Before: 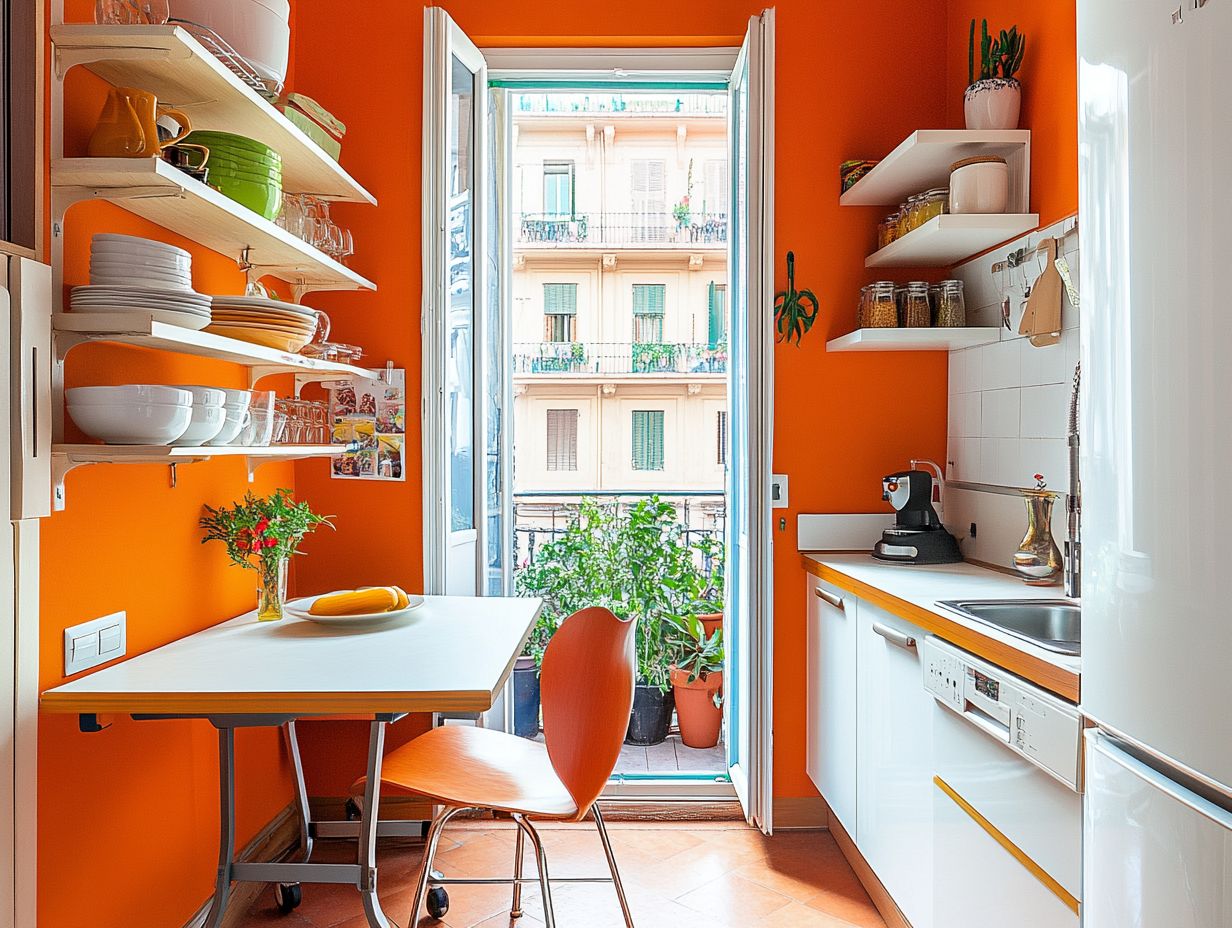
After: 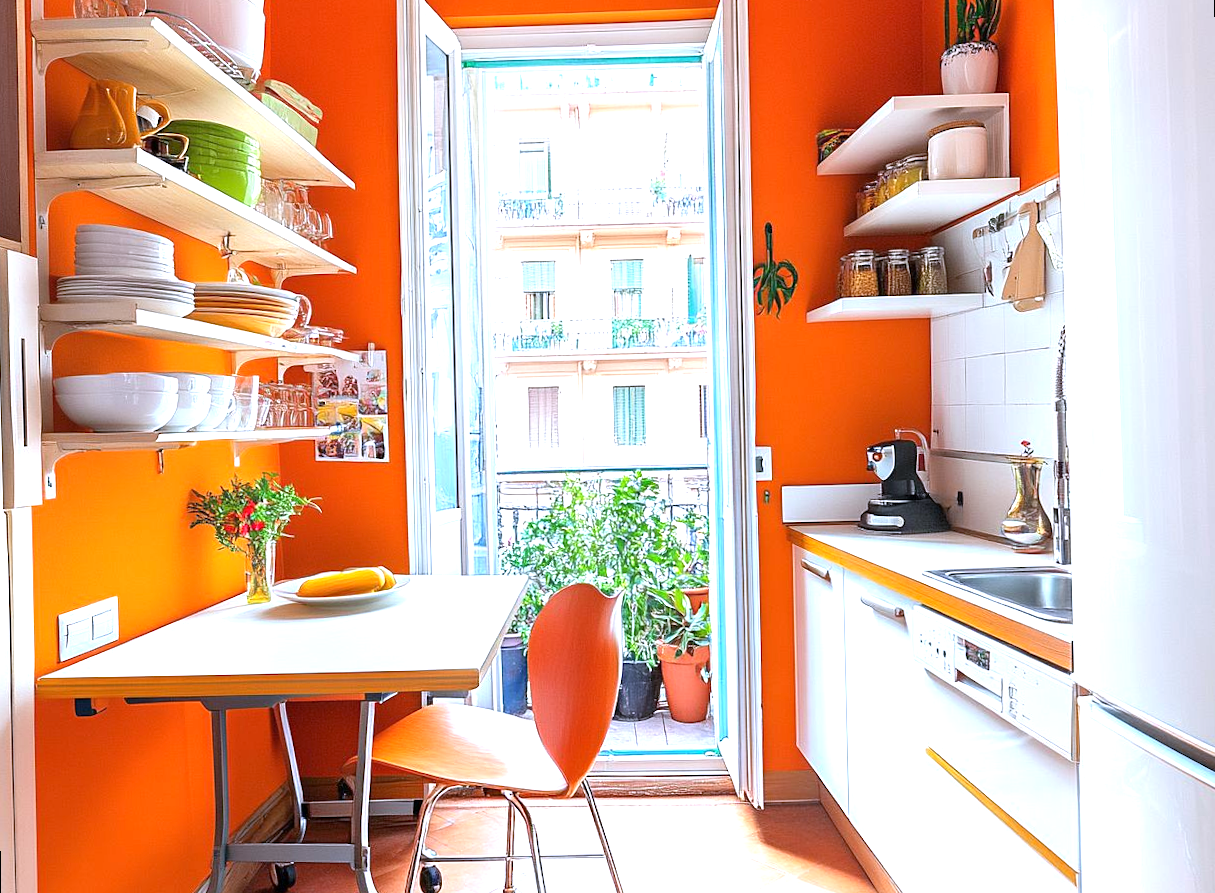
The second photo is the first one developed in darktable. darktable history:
white balance: red 0.967, blue 1.119, emerald 0.756
rotate and perspective: rotation -1.32°, lens shift (horizontal) -0.031, crop left 0.015, crop right 0.985, crop top 0.047, crop bottom 0.982
exposure: exposure 0.785 EV, compensate highlight preservation false
